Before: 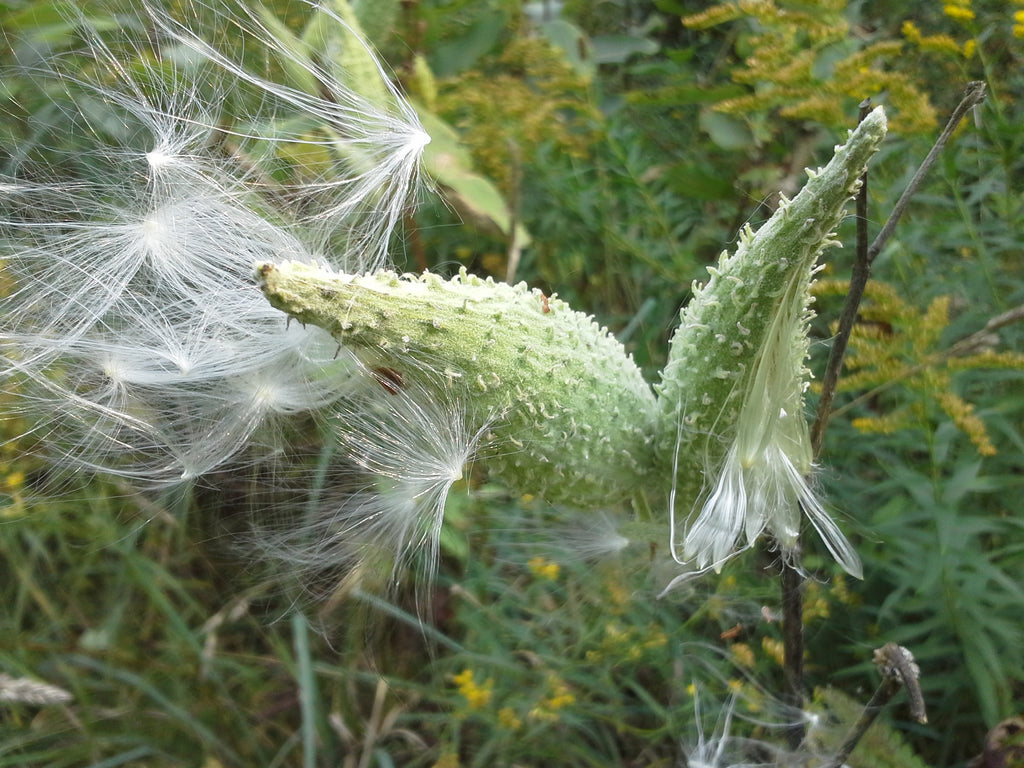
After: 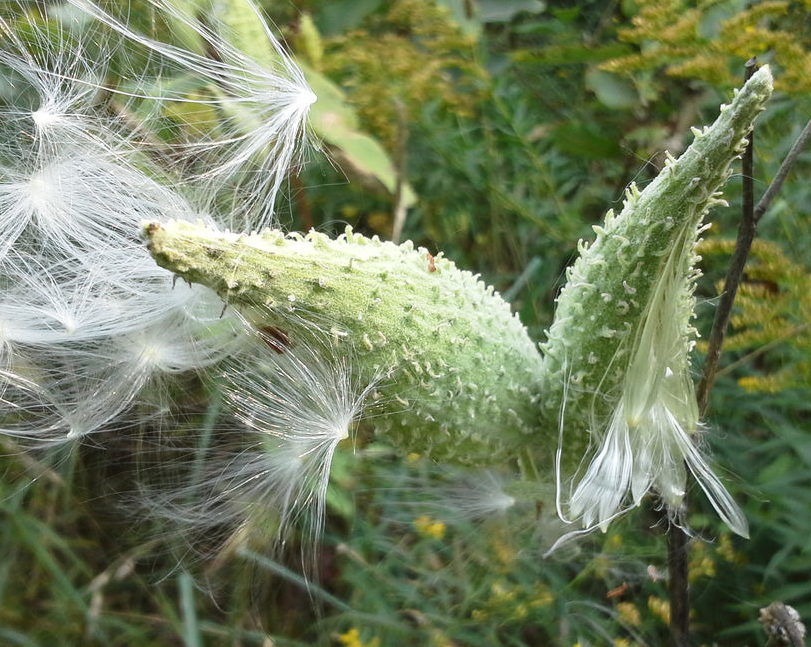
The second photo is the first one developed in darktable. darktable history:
rotate and perspective: automatic cropping off
crop: left 11.225%, top 5.381%, right 9.565%, bottom 10.314%
contrast brightness saturation: contrast 0.14
